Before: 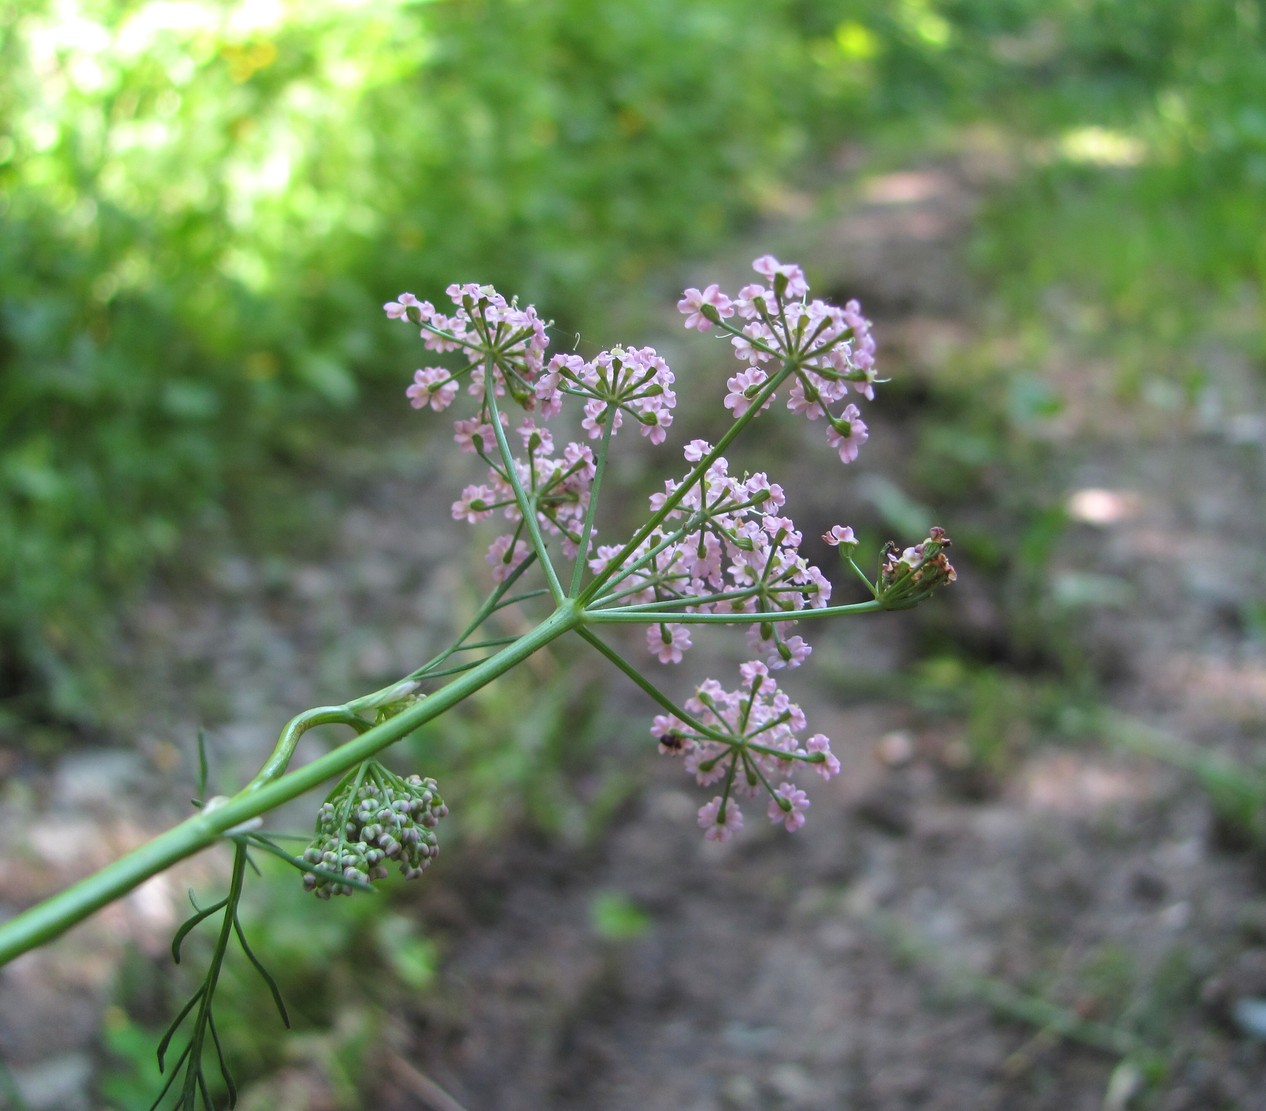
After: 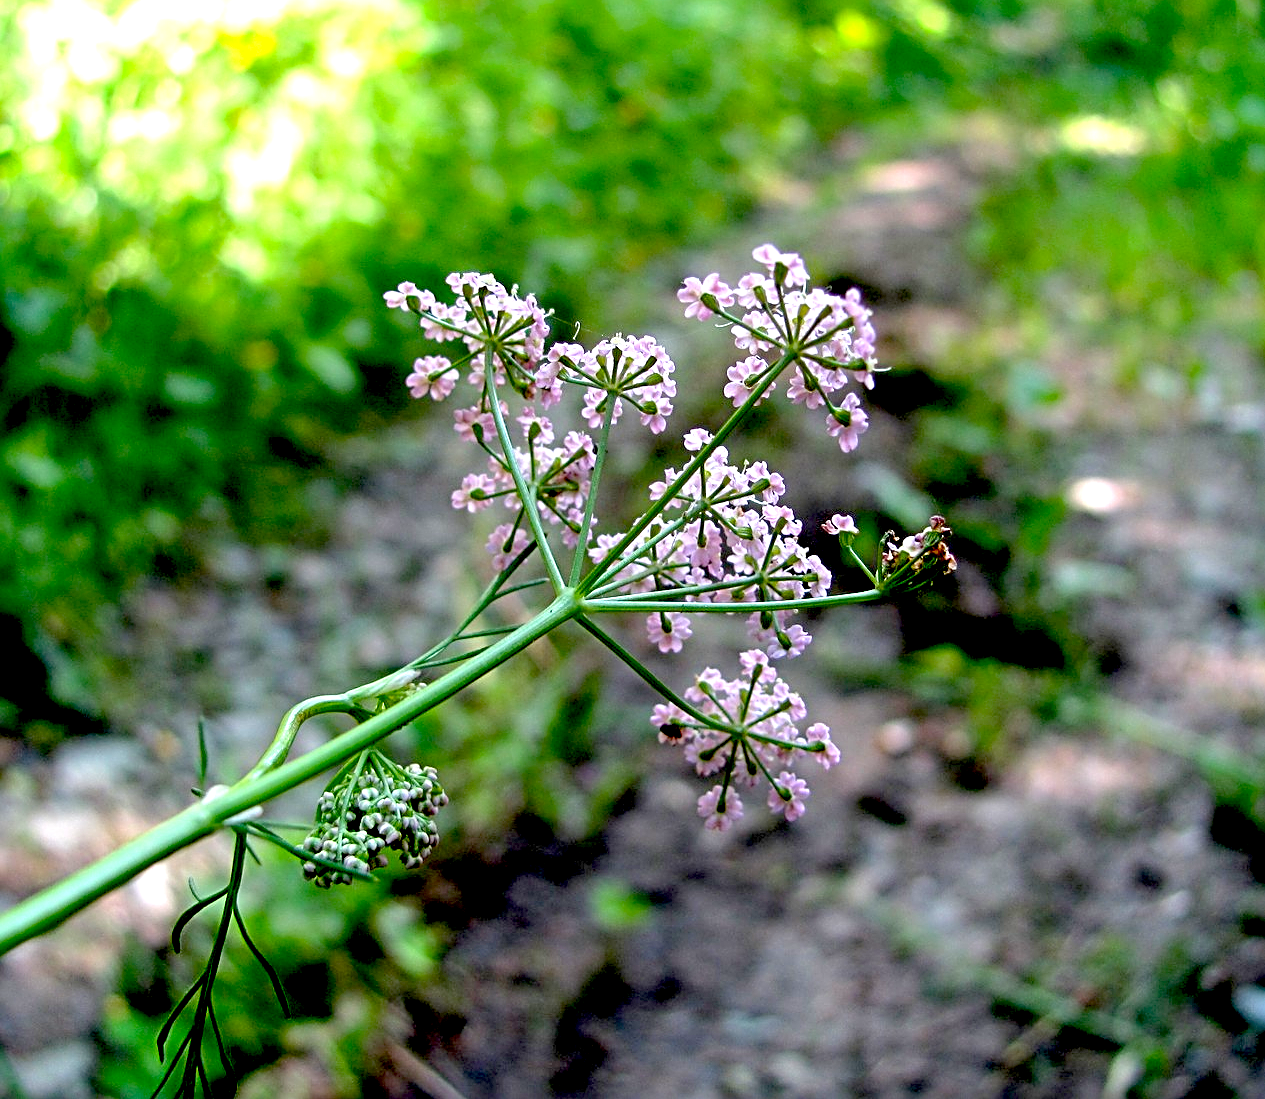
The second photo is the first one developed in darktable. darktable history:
exposure: black level correction 0.058, compensate exposure bias true, compensate highlight preservation false
sharpen: radius 2.536, amount 0.621
crop: top 1.042%, right 0.037%
